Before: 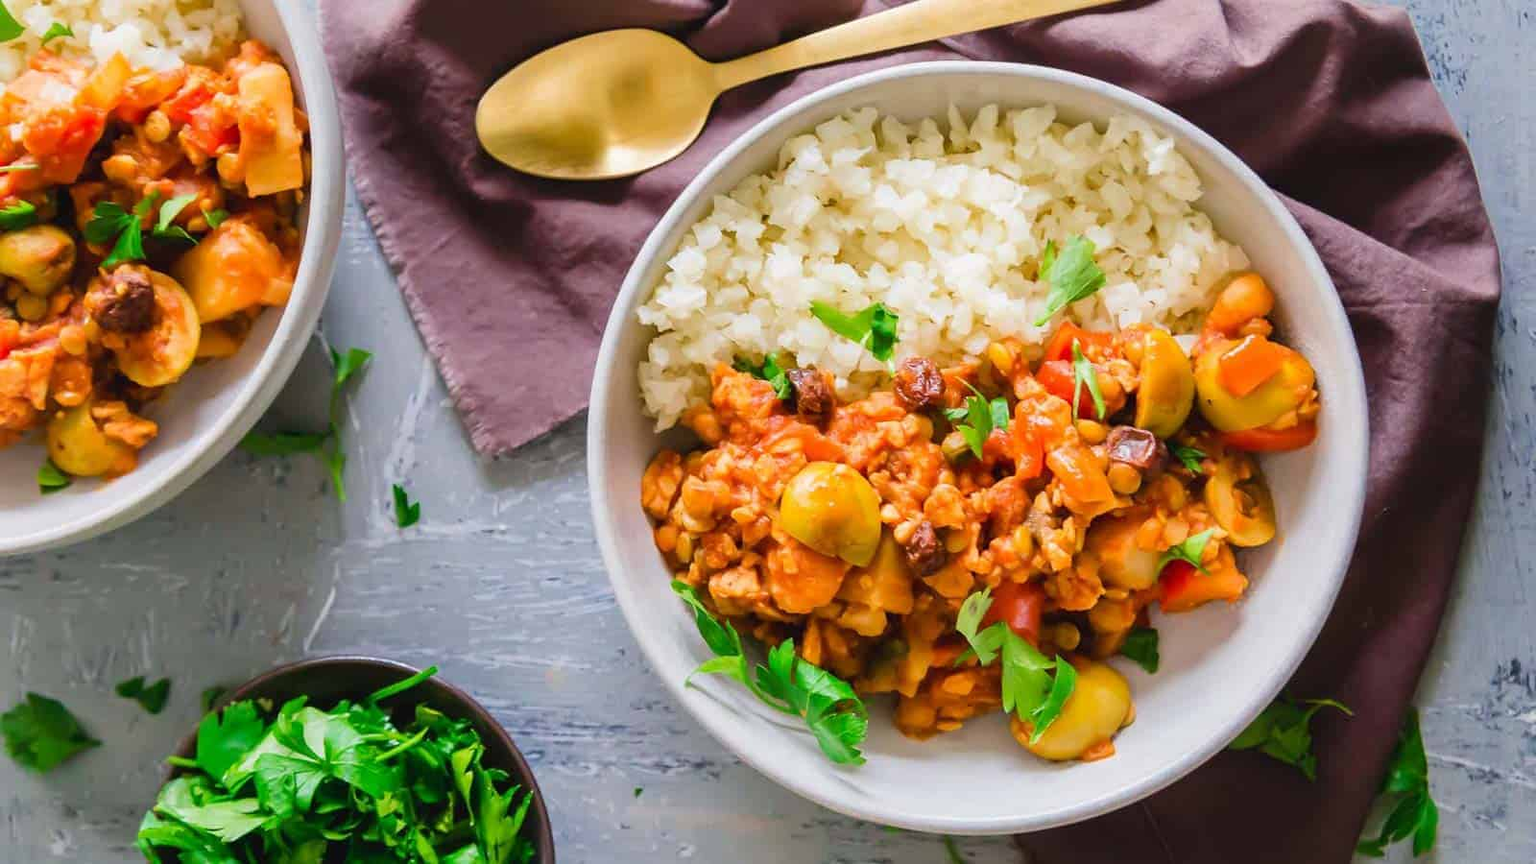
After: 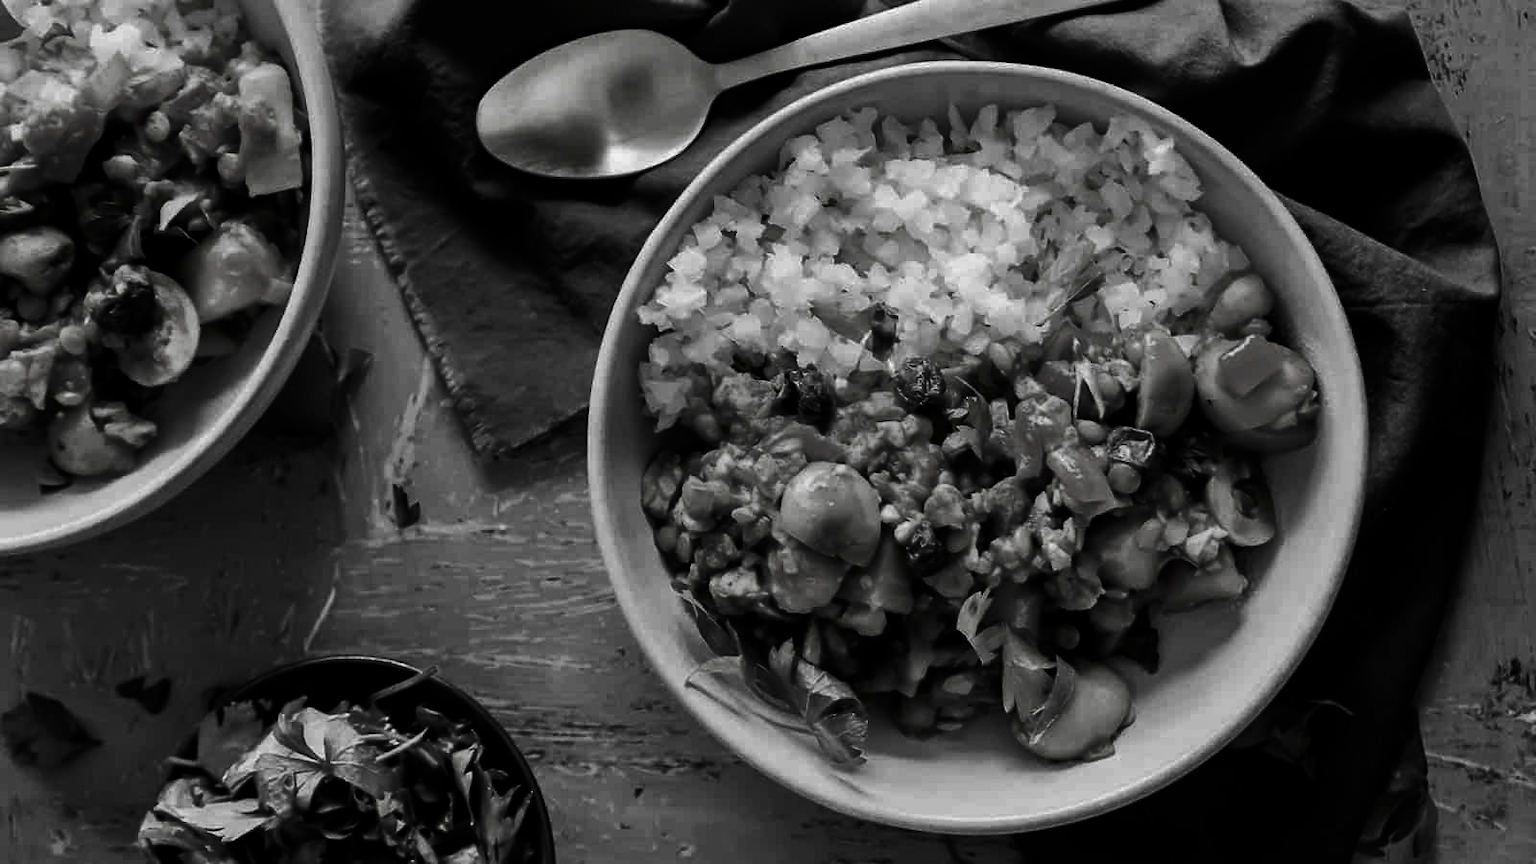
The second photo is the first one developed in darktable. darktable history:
contrast brightness saturation: contrast 0.021, brightness -0.992, saturation -0.994
shadows and highlights: shadows 37.27, highlights -27.3, soften with gaussian
